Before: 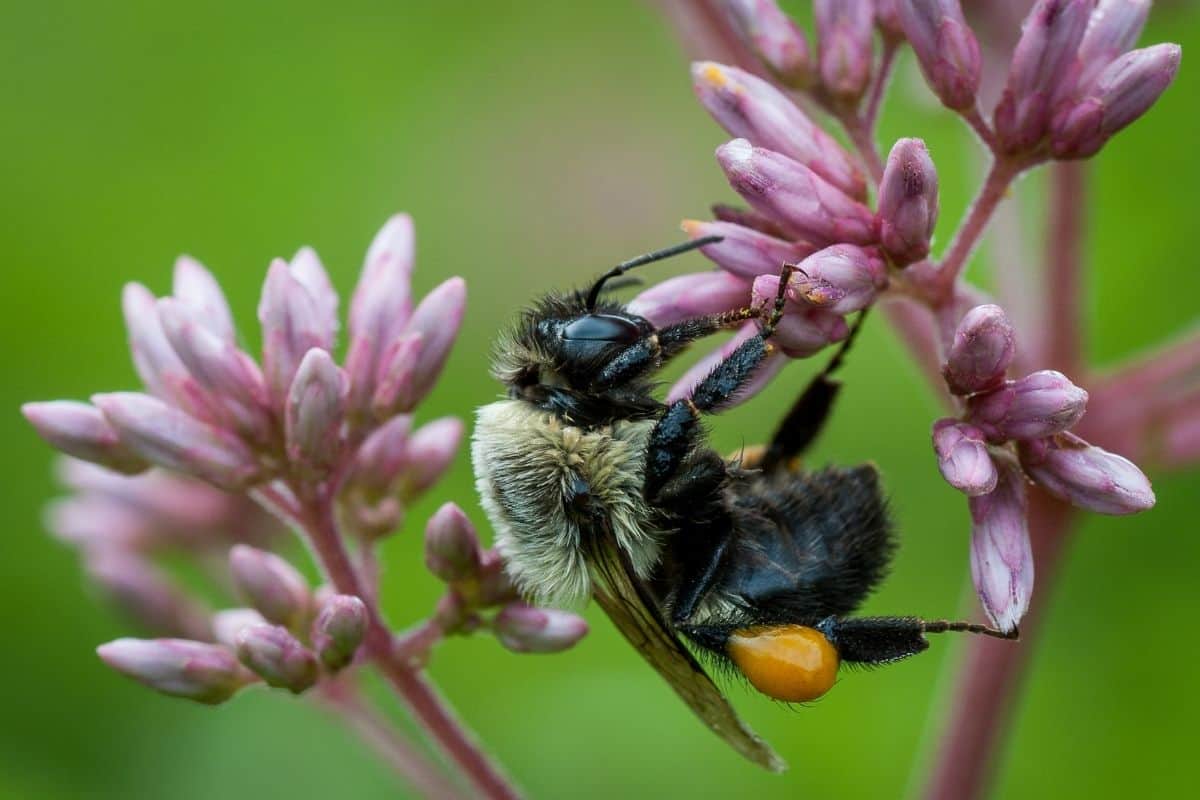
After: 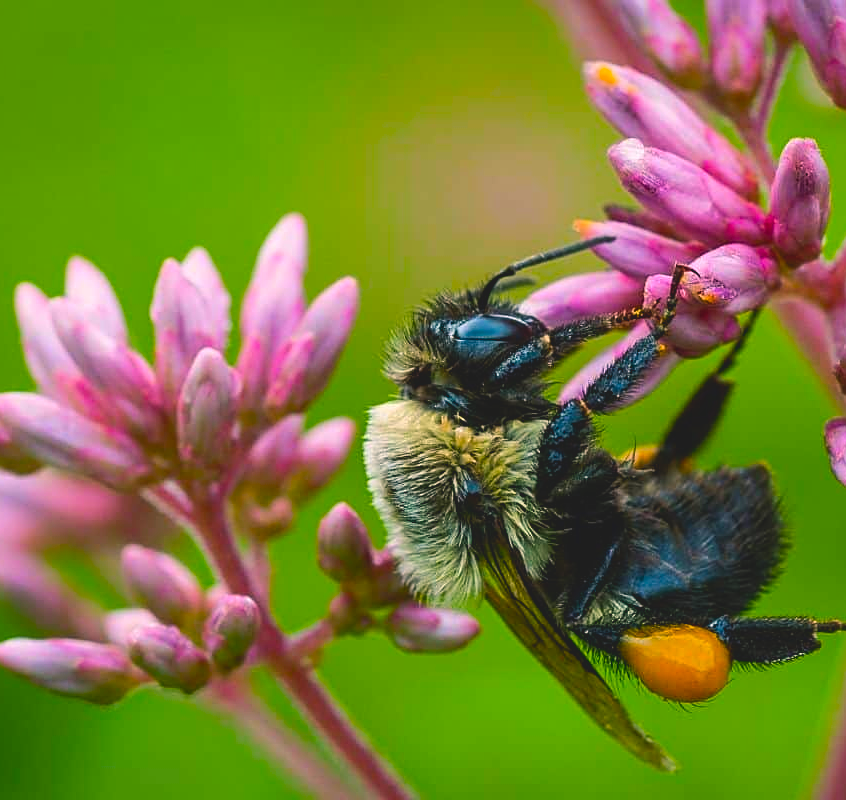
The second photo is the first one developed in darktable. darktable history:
sharpen: on, module defaults
color balance rgb: highlights gain › chroma 2.443%, highlights gain › hue 36.8°, global offset › luminance 0.245%, perceptual saturation grading › global saturation 29.39%, global vibrance 30.131%
crop and rotate: left 9.076%, right 20.371%
tone equalizer: -8 EV -0.414 EV, -7 EV -0.421 EV, -6 EV -0.308 EV, -5 EV -0.256 EV, -3 EV 0.245 EV, -2 EV 0.346 EV, -1 EV 0.414 EV, +0 EV 0.389 EV, edges refinement/feathering 500, mask exposure compensation -1.57 EV, preserve details no
contrast brightness saturation: contrast -0.188, saturation 0.189
